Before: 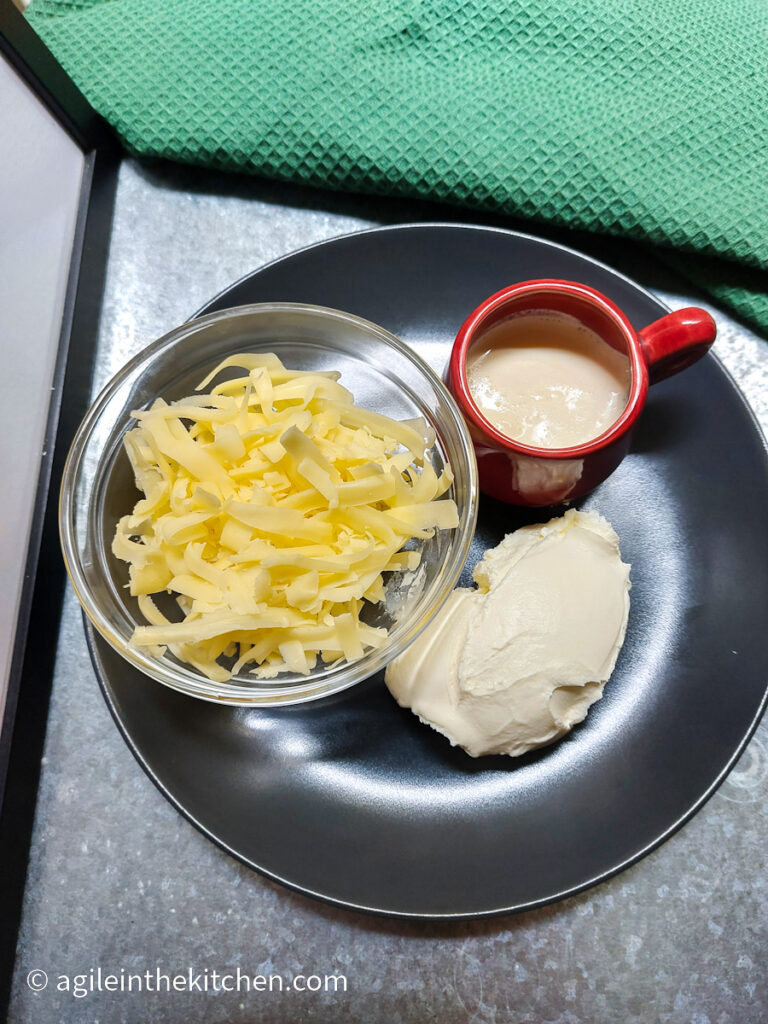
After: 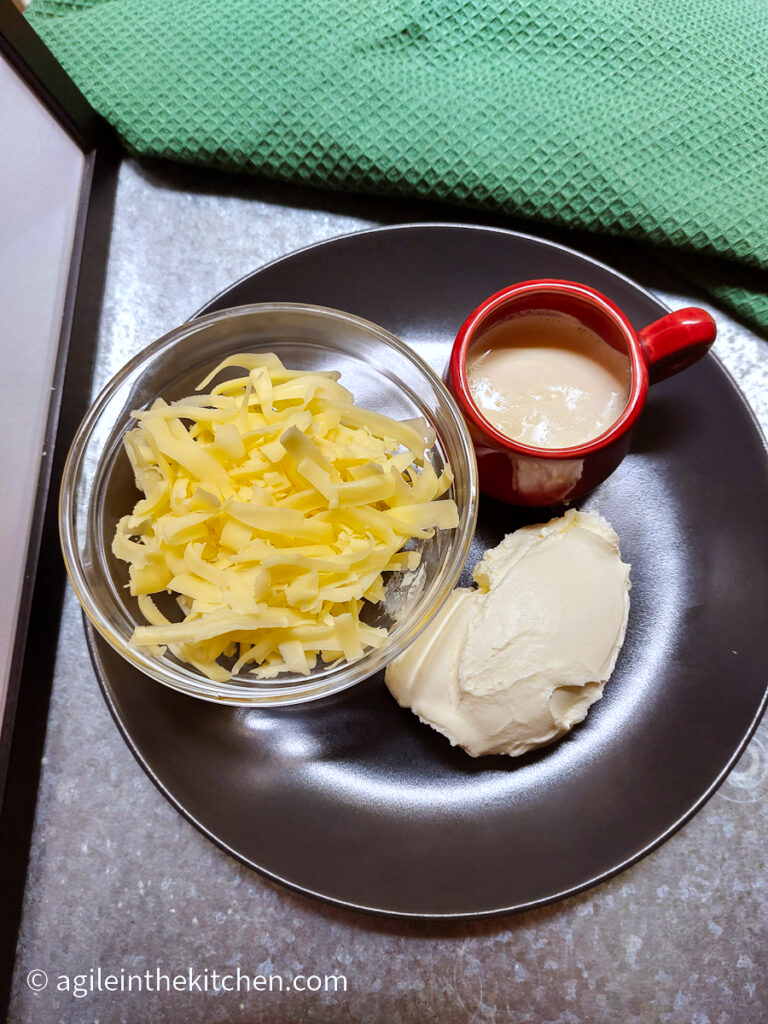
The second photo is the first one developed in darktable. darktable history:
rgb levels: mode RGB, independent channels, levels [[0, 0.5, 1], [0, 0.521, 1], [0, 0.536, 1]]
white balance: red 0.976, blue 1.04
